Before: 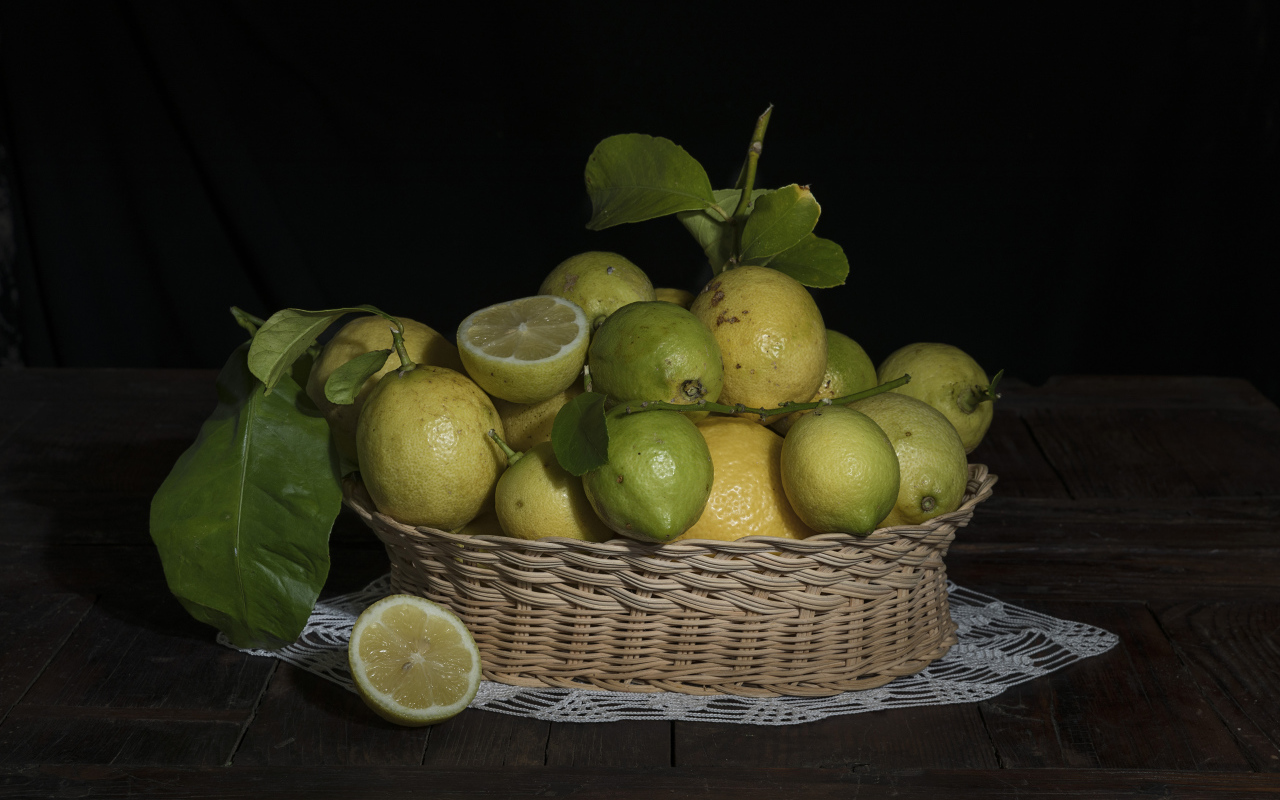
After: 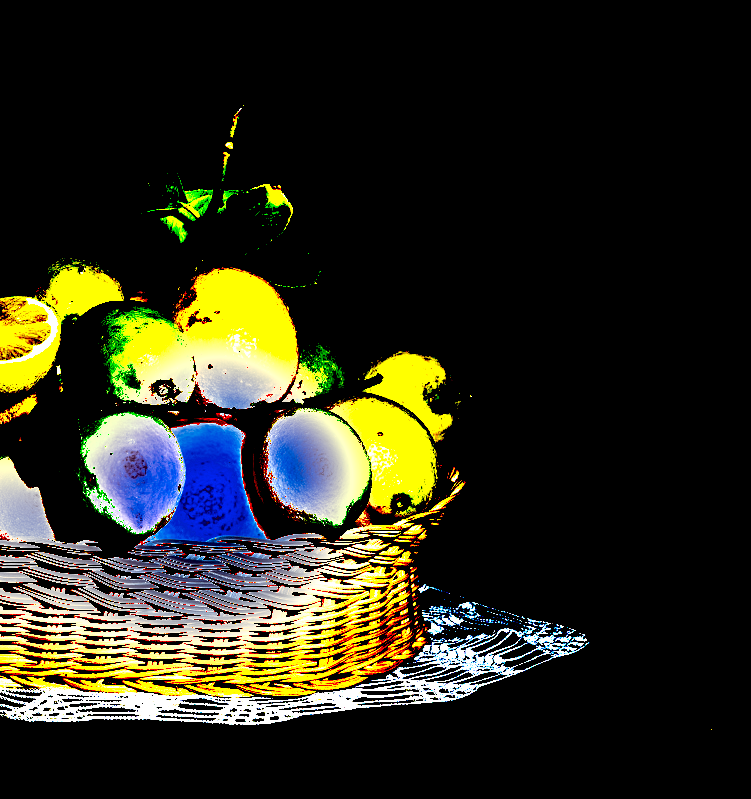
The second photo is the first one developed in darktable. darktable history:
exposure: black level correction 0.098, exposure 3.075 EV, compensate highlight preservation false
shadows and highlights: highlights color adjustment 73.17%, soften with gaussian
crop: left 41.319%
base curve: curves: ch0 [(0, 0) (0.989, 0.992)], preserve colors none
local contrast: mode bilateral grid, contrast 21, coarseness 49, detail 161%, midtone range 0.2
color balance rgb: power › luminance -7.631%, power › chroma 1.368%, power › hue 330.38°, perceptual saturation grading › global saturation 19.328%
